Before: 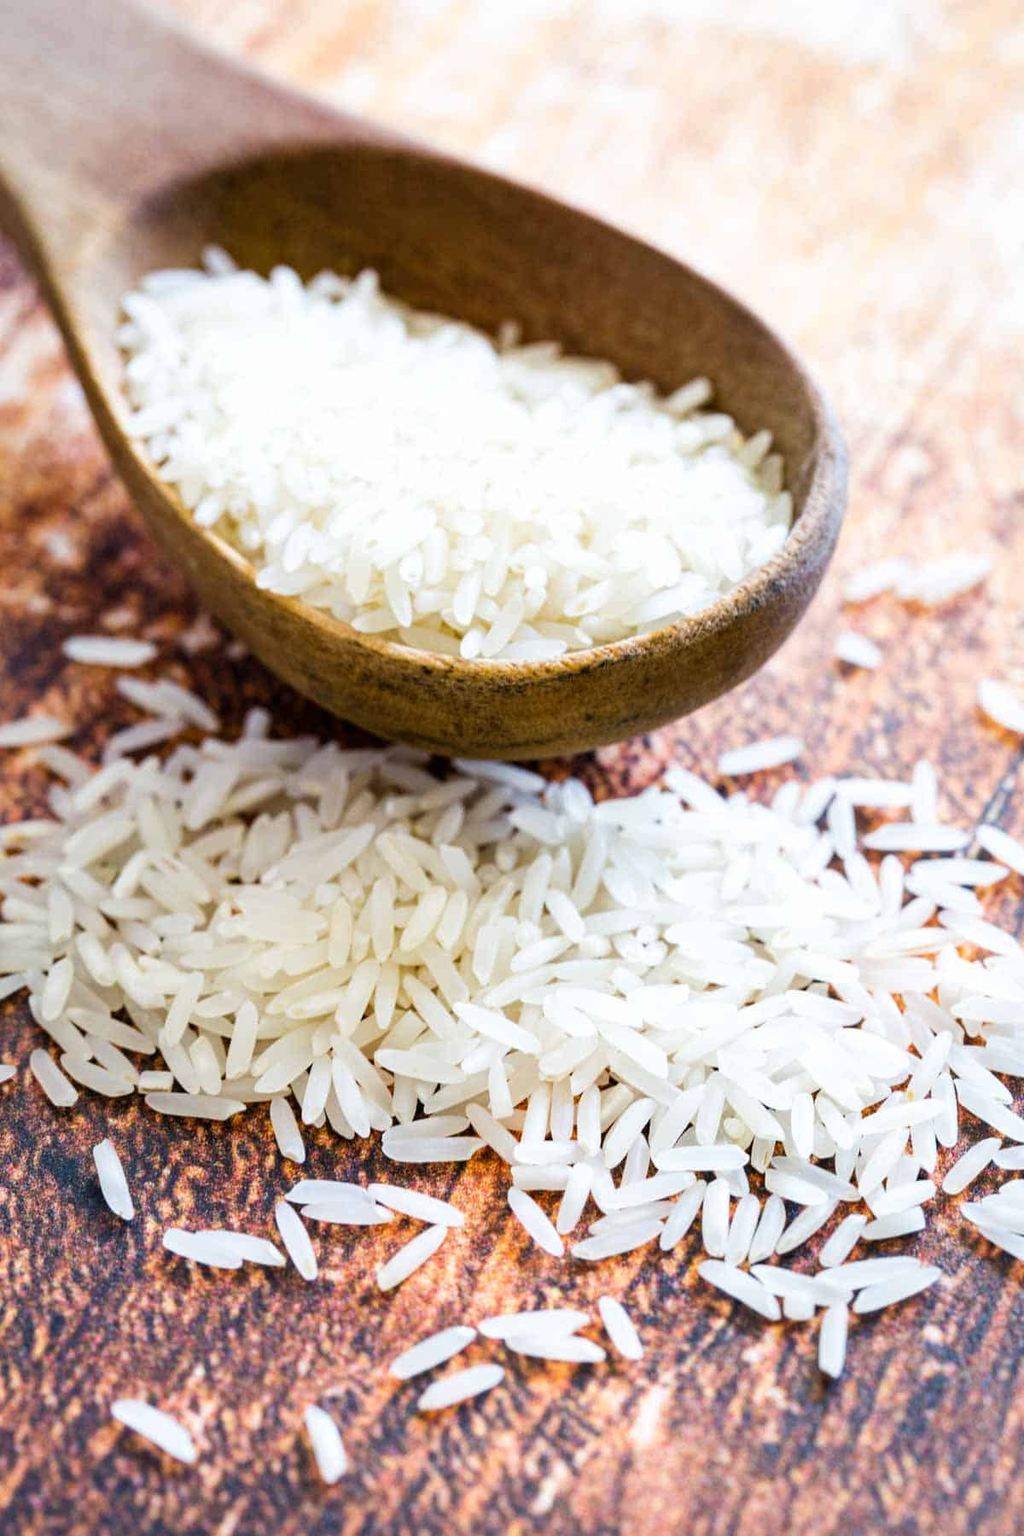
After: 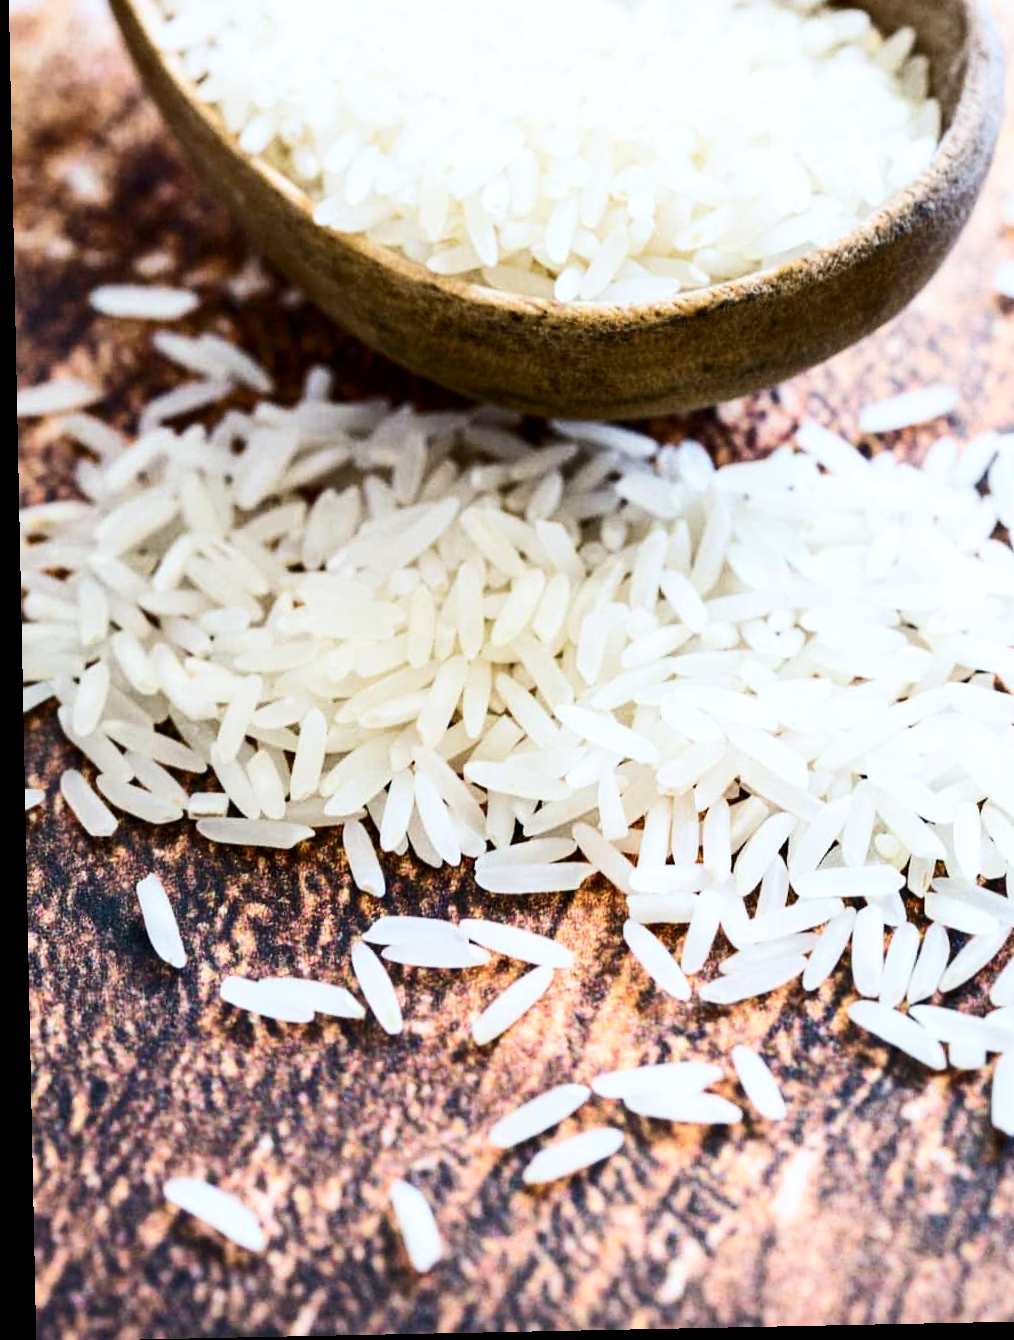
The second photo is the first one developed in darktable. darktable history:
crop: top 26.531%, right 17.959%
contrast brightness saturation: contrast 0.28
white balance: red 0.982, blue 1.018
rotate and perspective: rotation -1.17°, automatic cropping off
color balance: contrast fulcrum 17.78%
color correction: saturation 0.8
